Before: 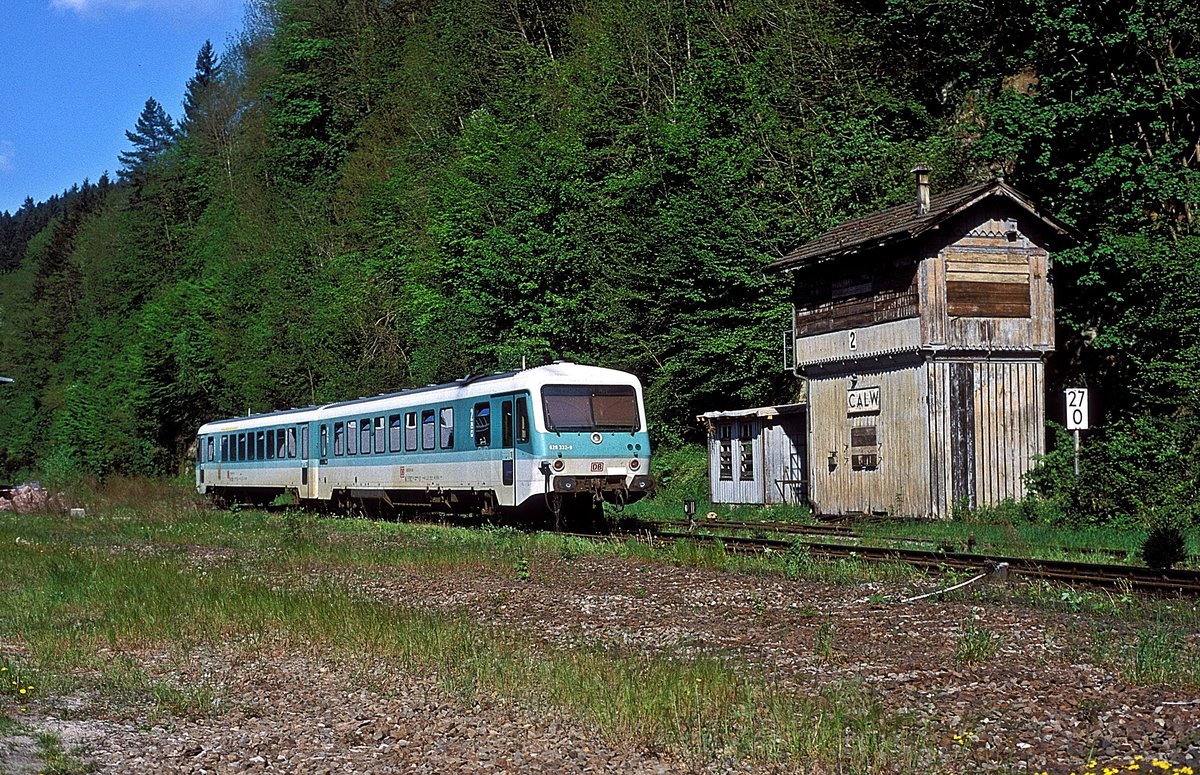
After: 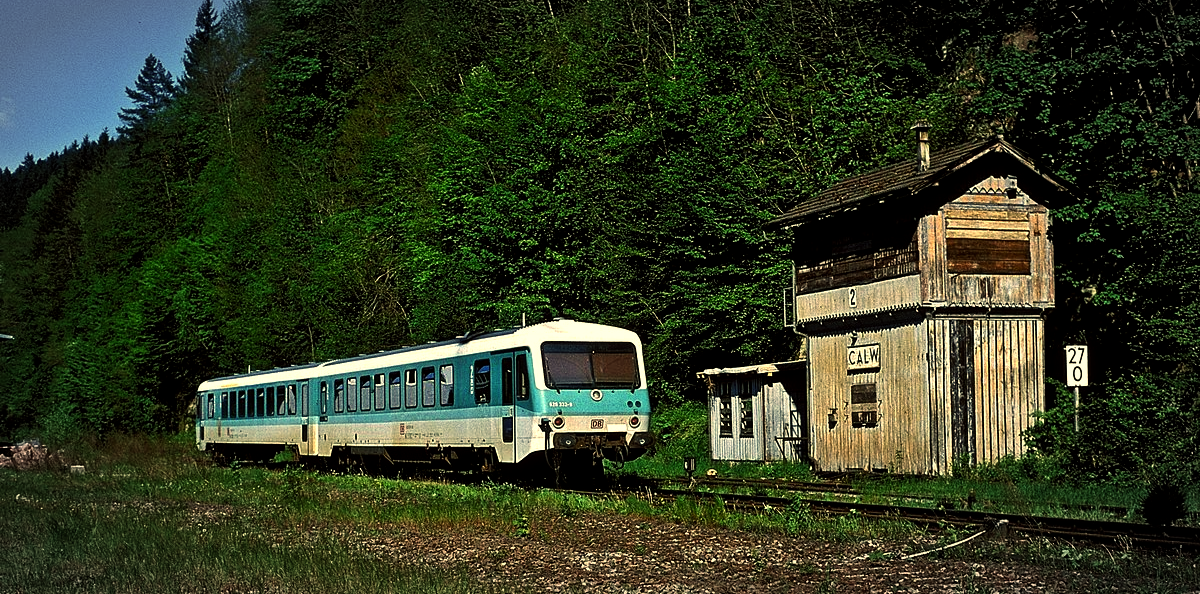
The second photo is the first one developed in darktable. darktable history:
color balance: mode lift, gamma, gain (sRGB), lift [1.014, 0.966, 0.918, 0.87], gamma [0.86, 0.734, 0.918, 0.976], gain [1.063, 1.13, 1.063, 0.86]
crop: top 5.667%, bottom 17.637%
vignetting: automatic ratio true
